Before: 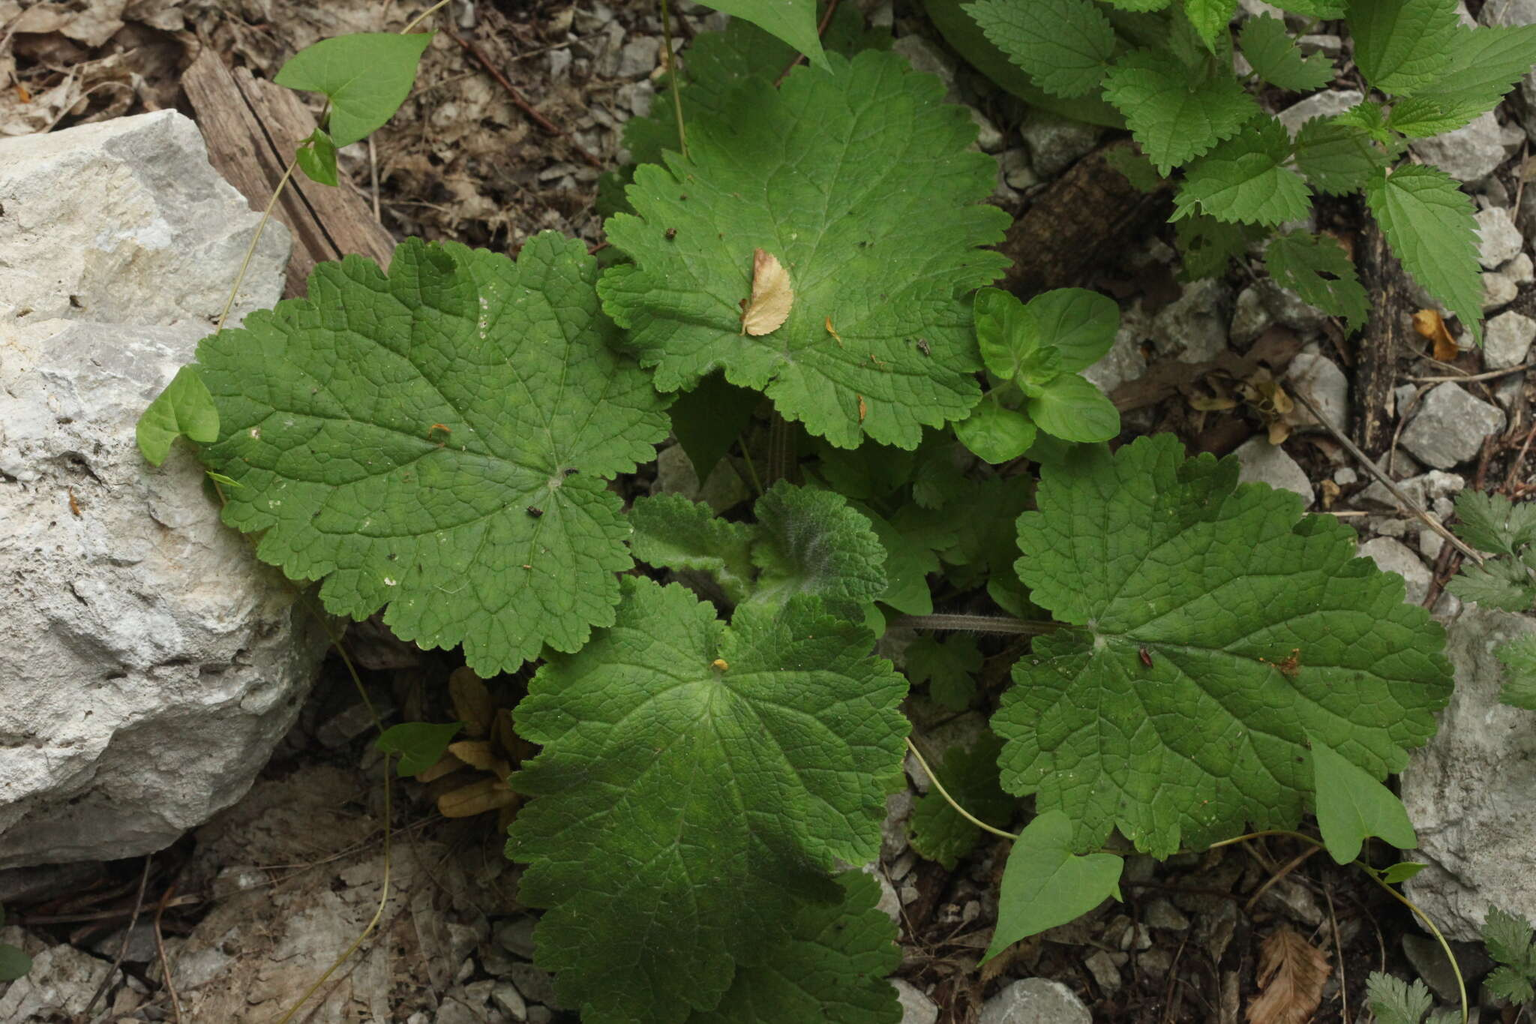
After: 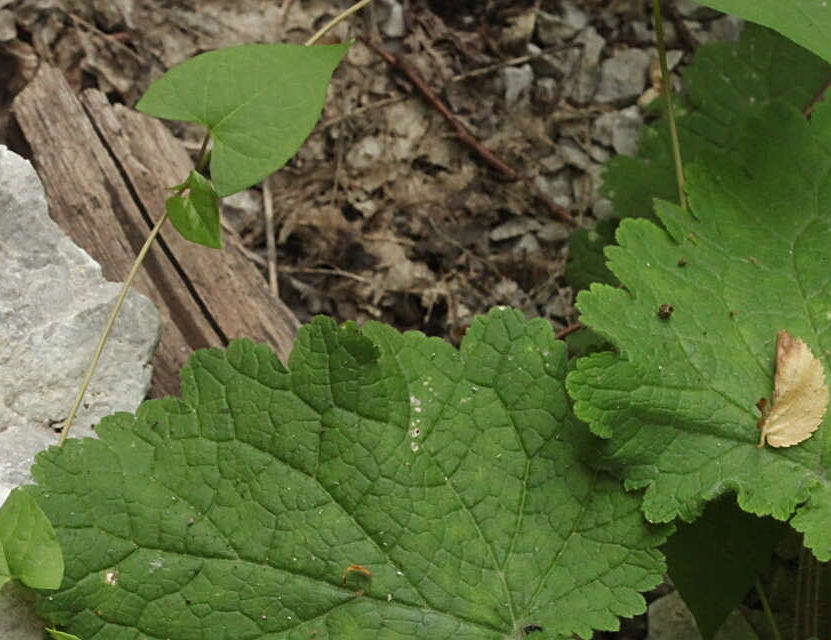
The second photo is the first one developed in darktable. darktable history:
sharpen: on, module defaults
crop and rotate: left 11.199%, top 0.056%, right 48.177%, bottom 53.041%
